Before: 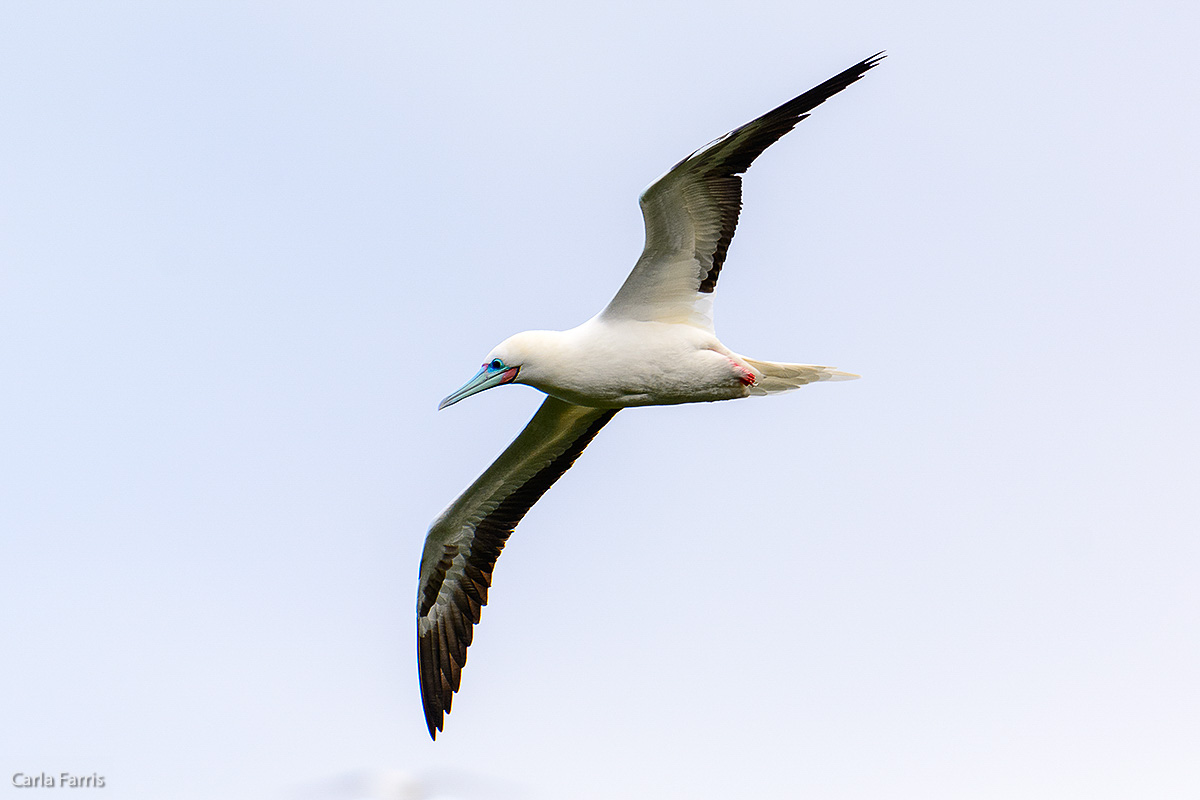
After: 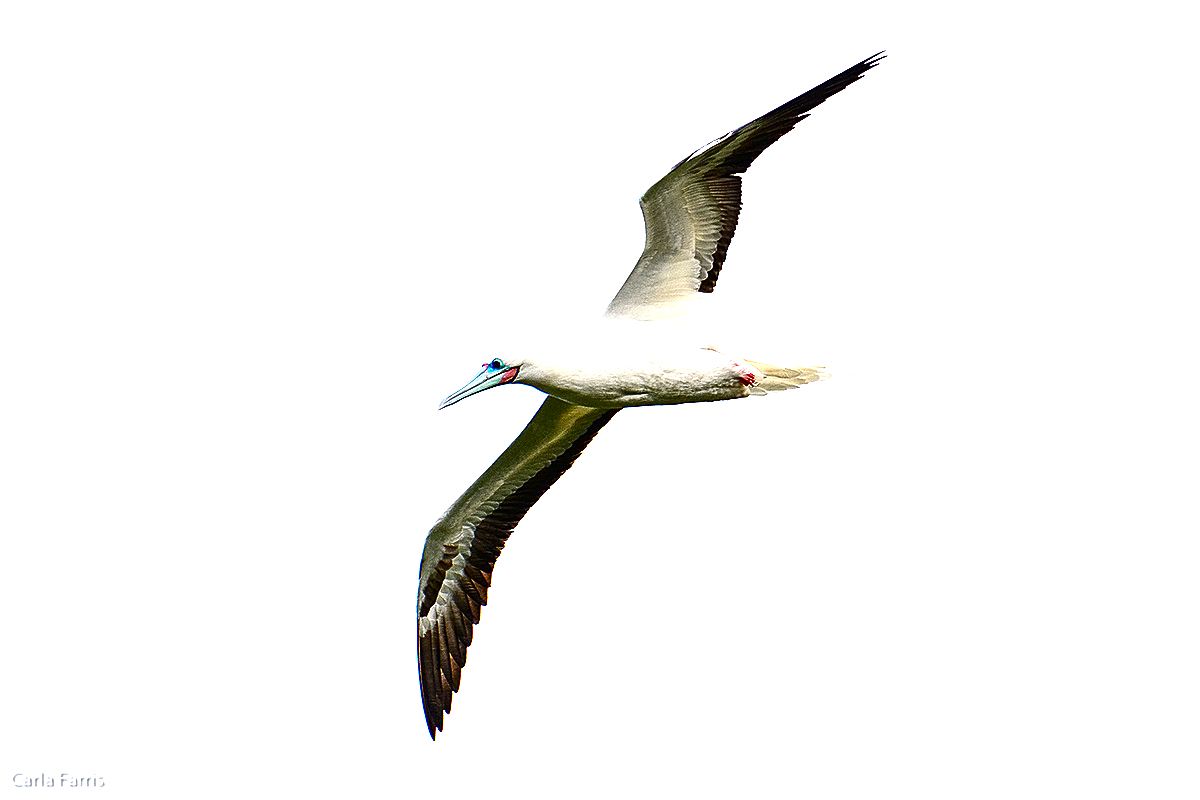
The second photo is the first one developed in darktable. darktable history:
contrast brightness saturation: contrast 0.07, brightness -0.13, saturation 0.06
sharpen: on, module defaults
exposure: black level correction 0, exposure 1.2 EV, compensate exposure bias true, compensate highlight preservation false
grain: coarseness 0.09 ISO
